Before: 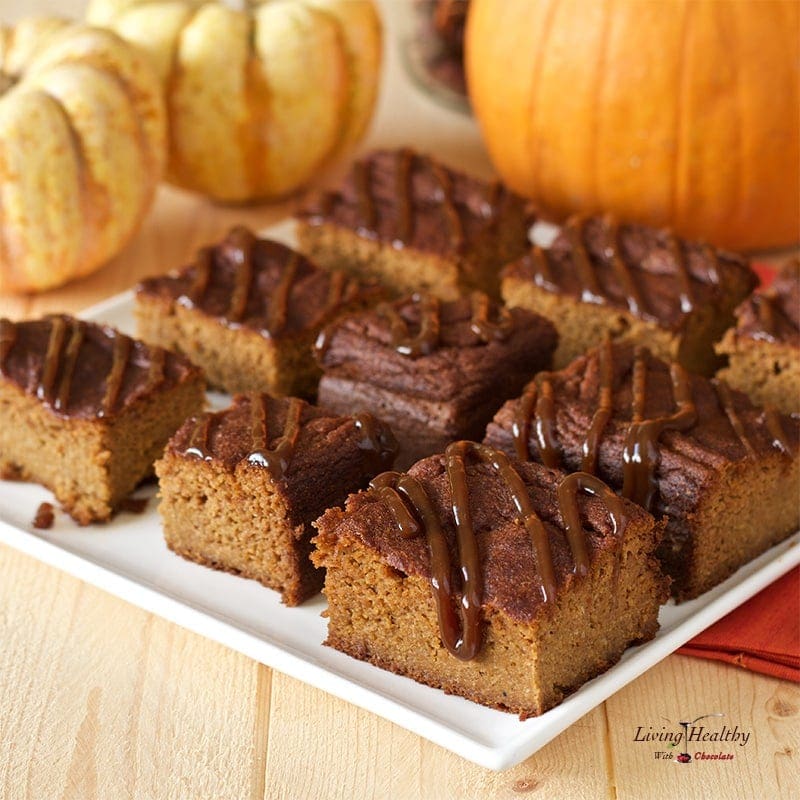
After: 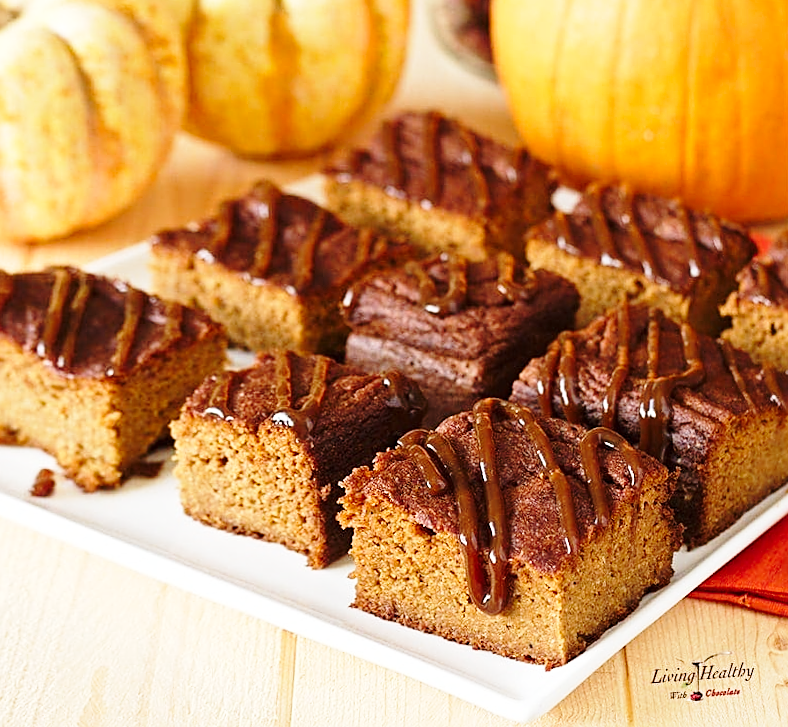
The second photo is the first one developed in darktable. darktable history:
base curve: curves: ch0 [(0, 0) (0.028, 0.03) (0.121, 0.232) (0.46, 0.748) (0.859, 0.968) (1, 1)], preserve colors none
rotate and perspective: rotation -0.013°, lens shift (vertical) -0.027, lens shift (horizontal) 0.178, crop left 0.016, crop right 0.989, crop top 0.082, crop bottom 0.918
sharpen: on, module defaults
